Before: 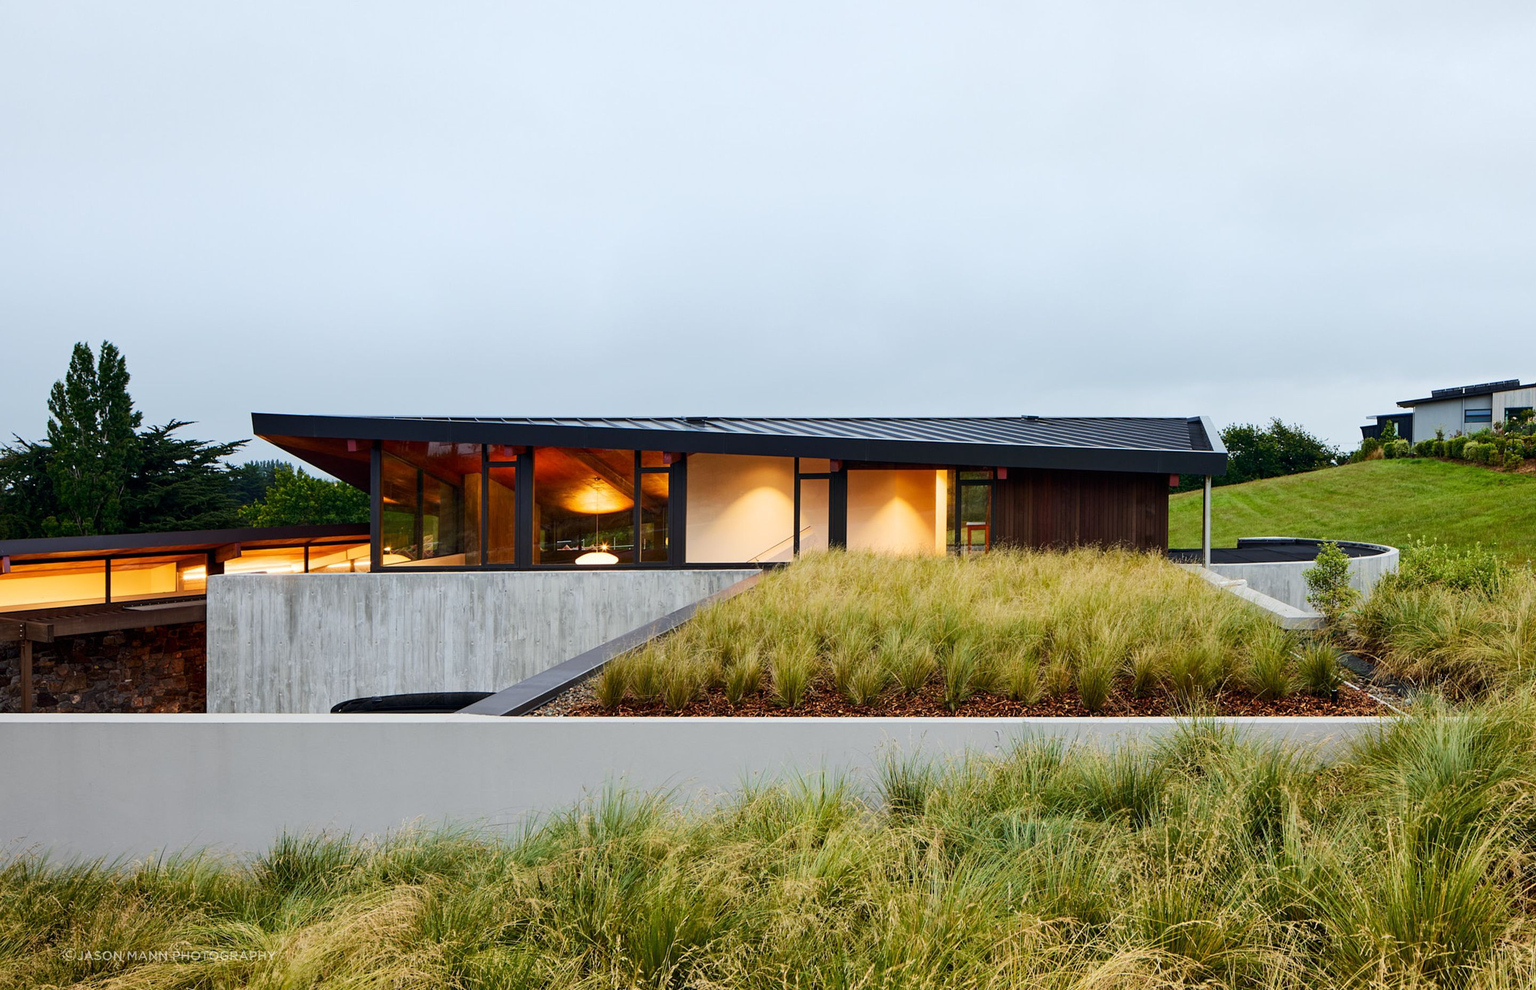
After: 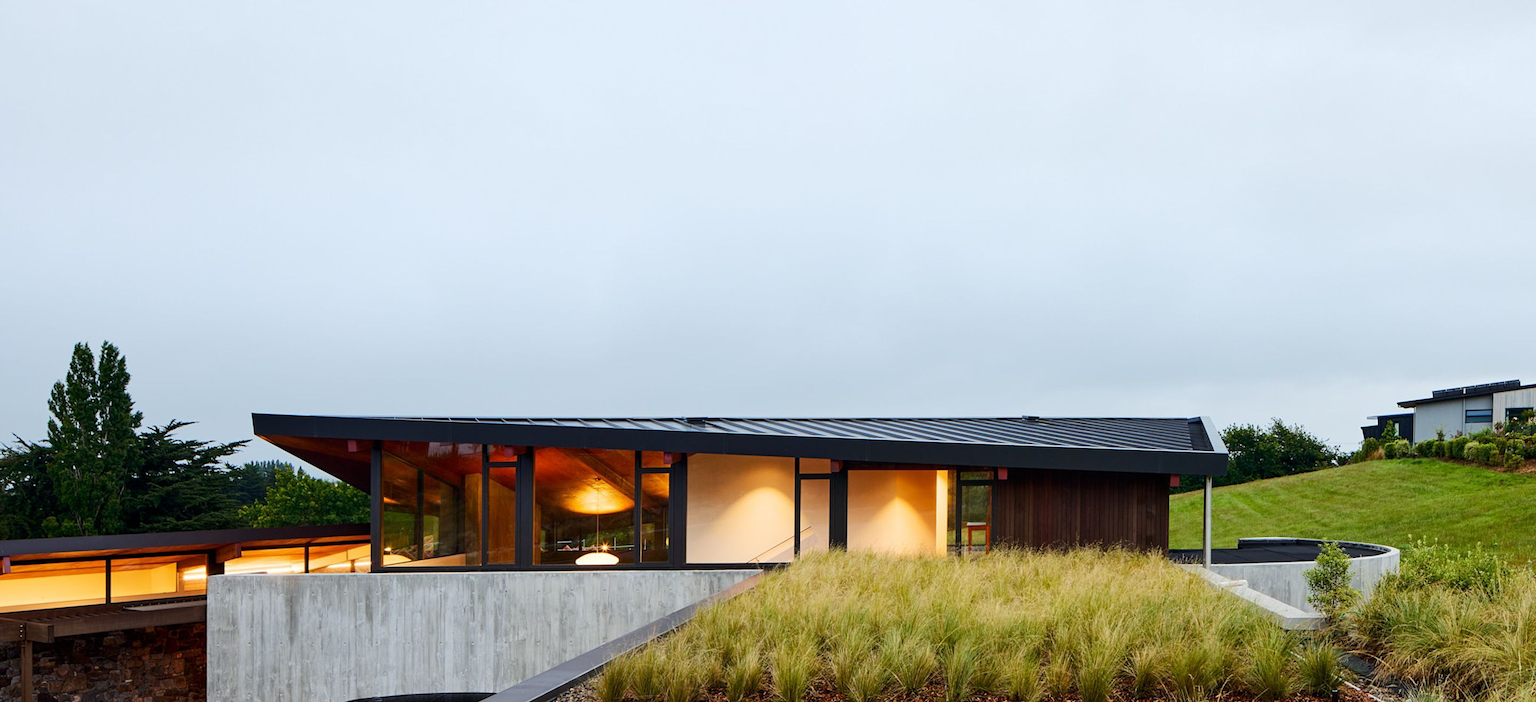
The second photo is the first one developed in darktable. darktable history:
crop: right 0.001%, bottom 29.083%
